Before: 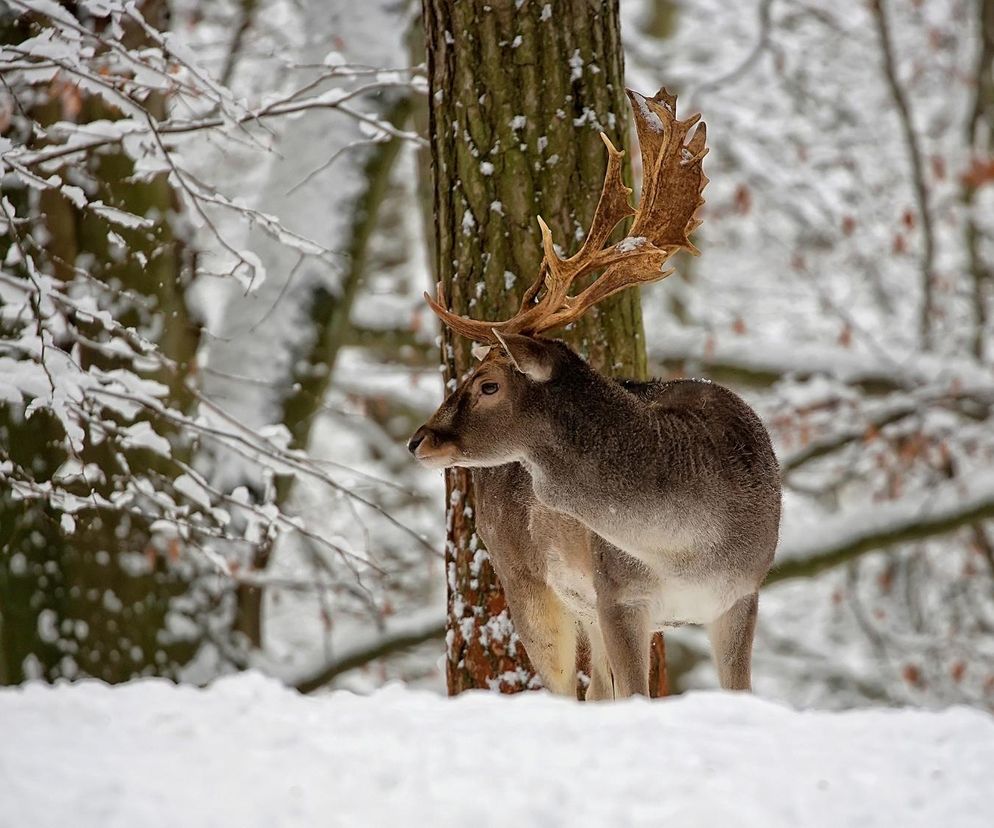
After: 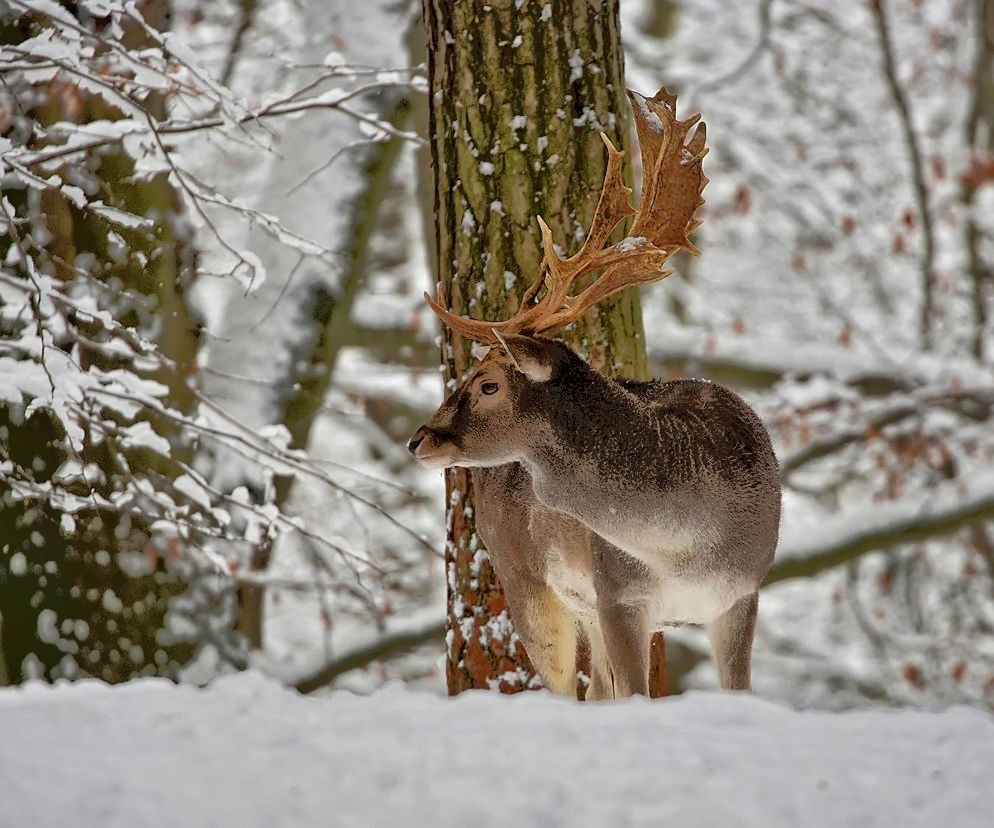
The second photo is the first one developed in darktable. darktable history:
shadows and highlights: highlights color adjustment 55.8%, soften with gaussian
tone equalizer: -7 EV -0.658 EV, -6 EV 0.978 EV, -5 EV -0.477 EV, -4 EV 0.425 EV, -3 EV 0.412 EV, -2 EV 0.172 EV, -1 EV -0.131 EV, +0 EV -0.391 EV
